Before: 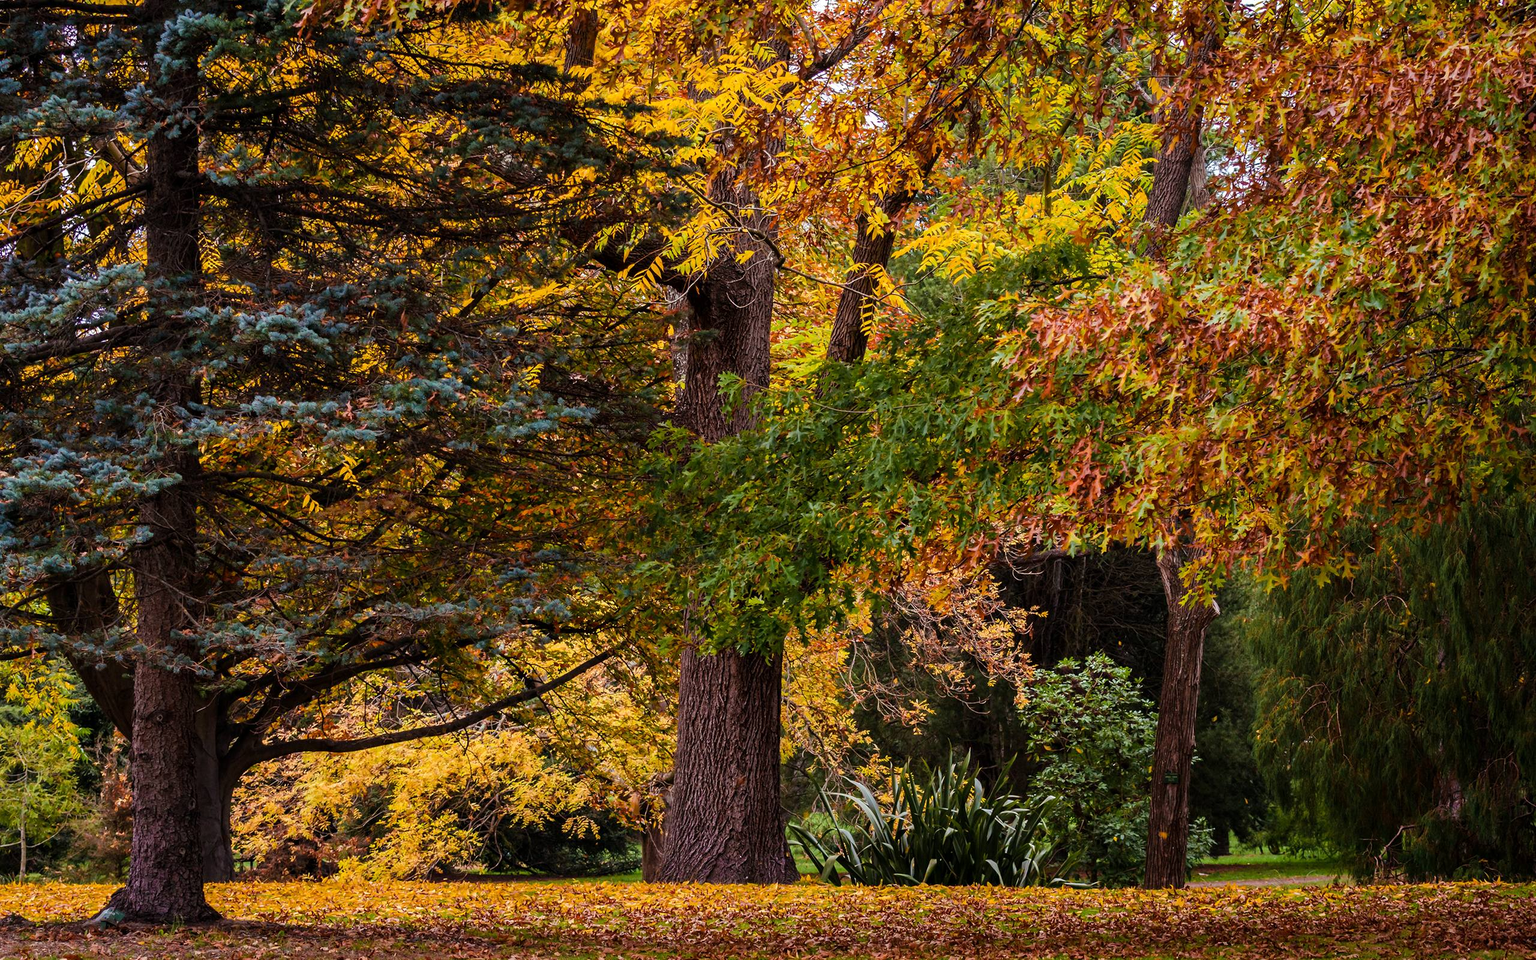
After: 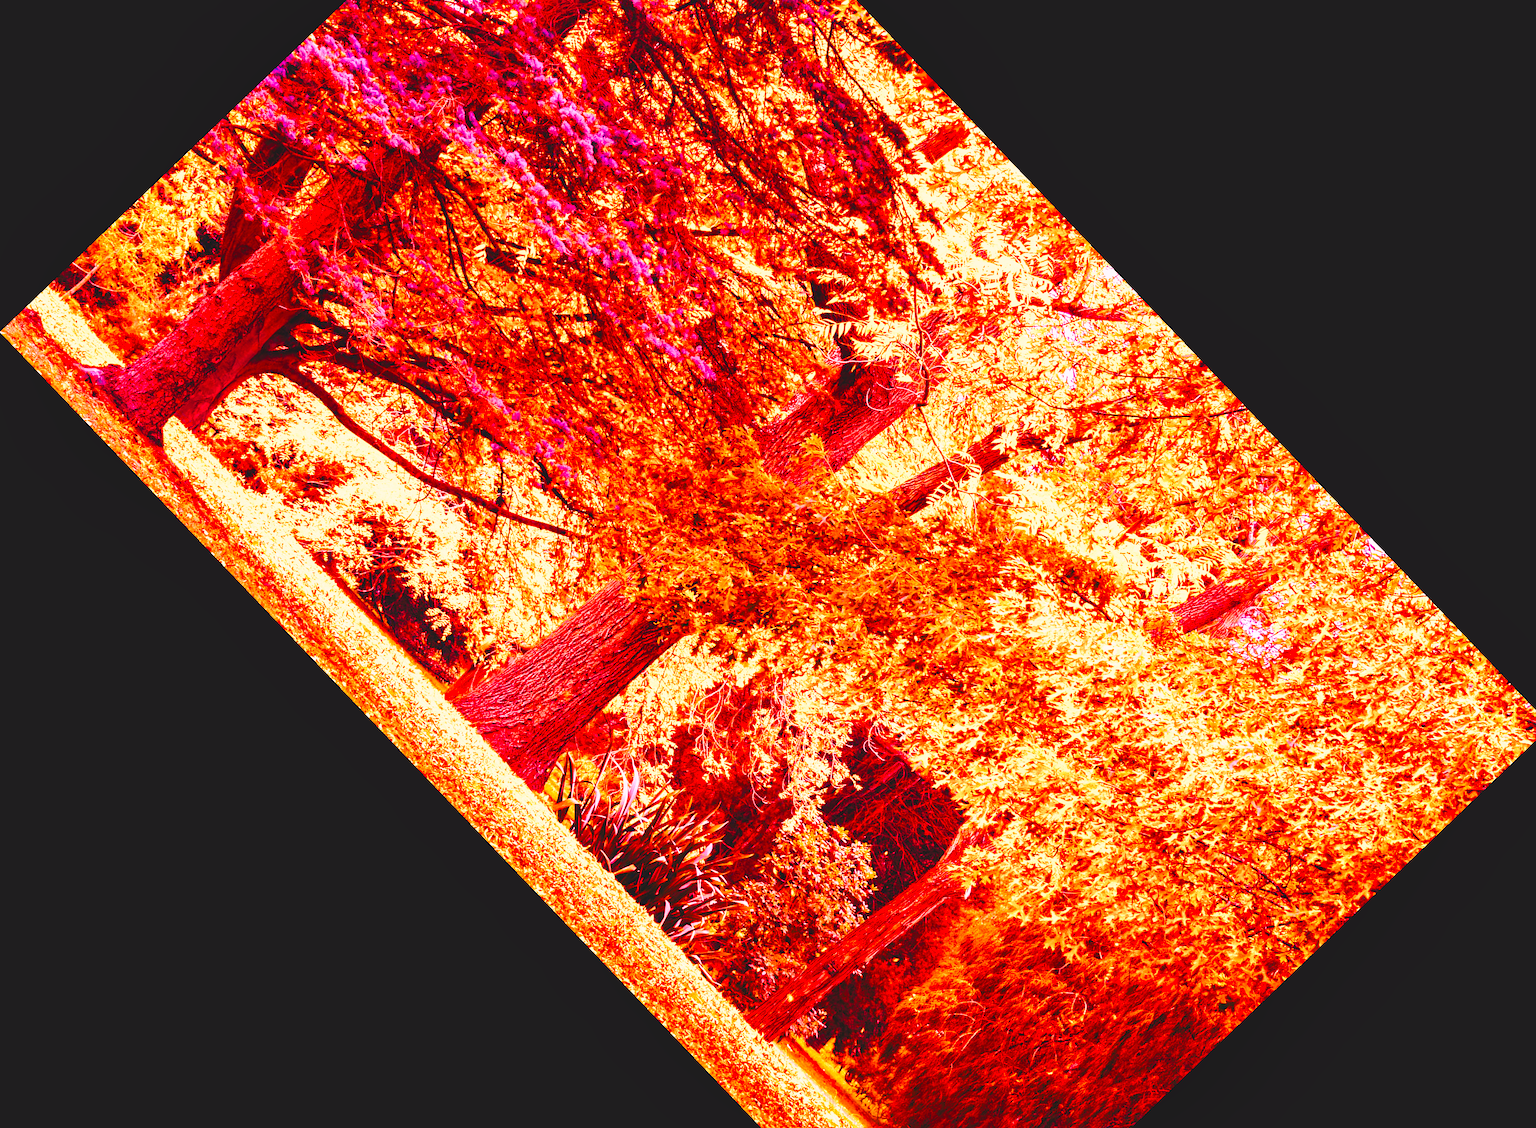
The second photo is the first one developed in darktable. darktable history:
crop and rotate: angle -46.26°, top 16.234%, right 0.912%, bottom 11.704%
white balance: red 4.26, blue 1.802
color balance rgb: shadows lift › chroma 2%, shadows lift › hue 247.2°, power › chroma 0.3%, power › hue 25.2°, highlights gain › chroma 3%, highlights gain › hue 60°, global offset › luminance 0.75%, perceptual saturation grading › global saturation 20%, perceptual saturation grading › highlights -20%, perceptual saturation grading › shadows 30%, global vibrance 20%
graduated density: rotation 5.63°, offset 76.9
base curve: curves: ch0 [(0, 0) (0.032, 0.037) (0.105, 0.228) (0.435, 0.76) (0.856, 0.983) (1, 1)], preserve colors none
shadows and highlights: on, module defaults
color balance: output saturation 120%
